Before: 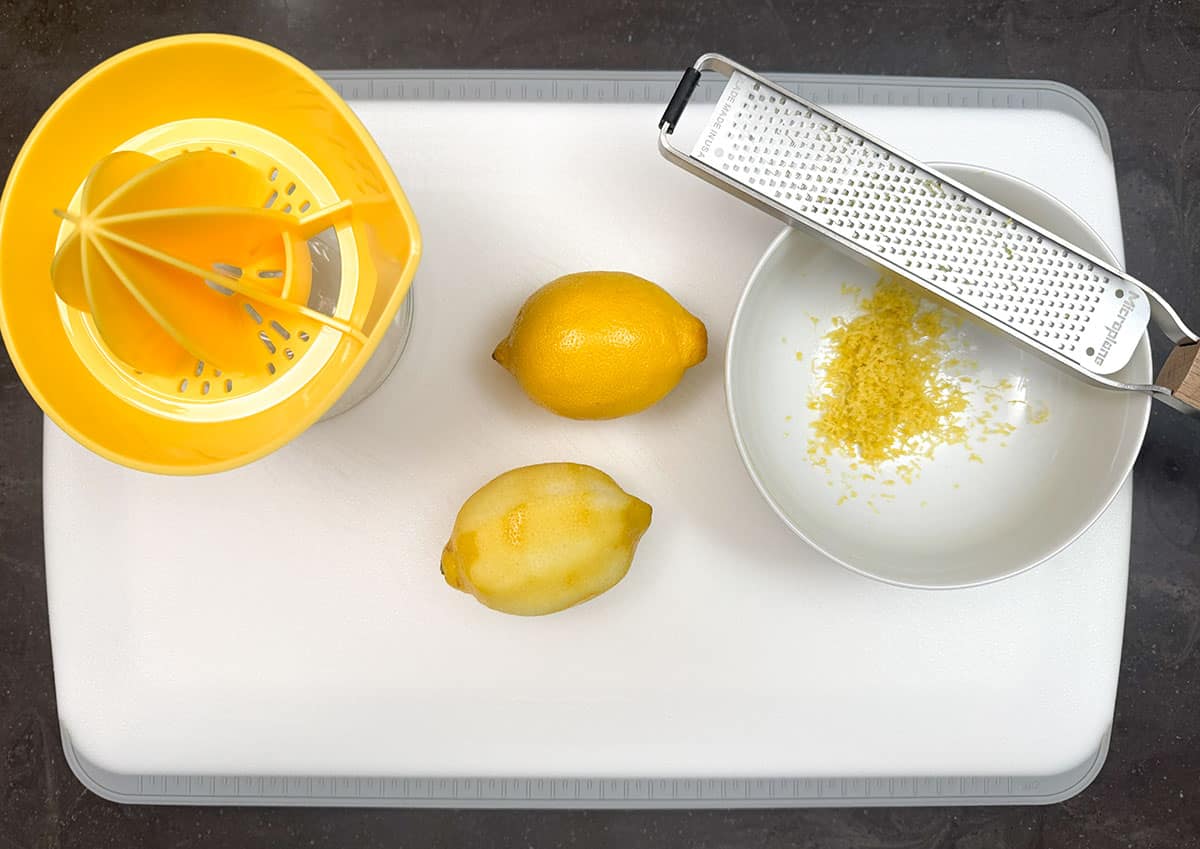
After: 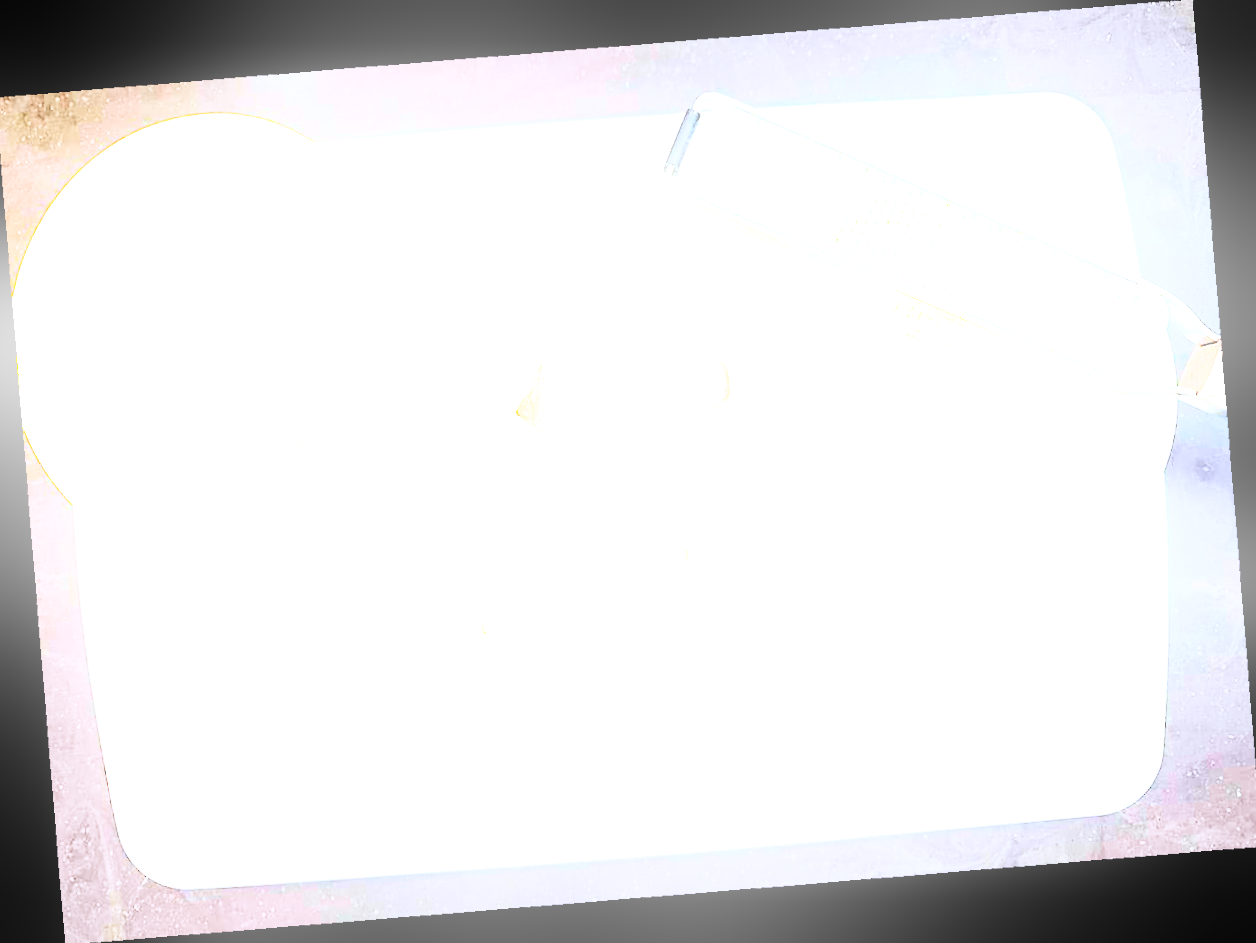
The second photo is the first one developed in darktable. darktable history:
crop and rotate: angle -0.5°
filmic rgb: black relative exposure -5 EV, hardness 2.88, contrast 1.5
rotate and perspective: rotation -5.2°, automatic cropping off
white balance: red 0.931, blue 1.11
tone curve: curves: ch0 [(0, 0) (0.004, 0.001) (0.133, 0.112) (0.325, 0.362) (0.832, 0.893) (1, 1)], color space Lab, linked channels, preserve colors none
exposure: black level correction 0, exposure 4 EV, compensate exposure bias true, compensate highlight preservation false
bloom: size 15%, threshold 97%, strength 7%
